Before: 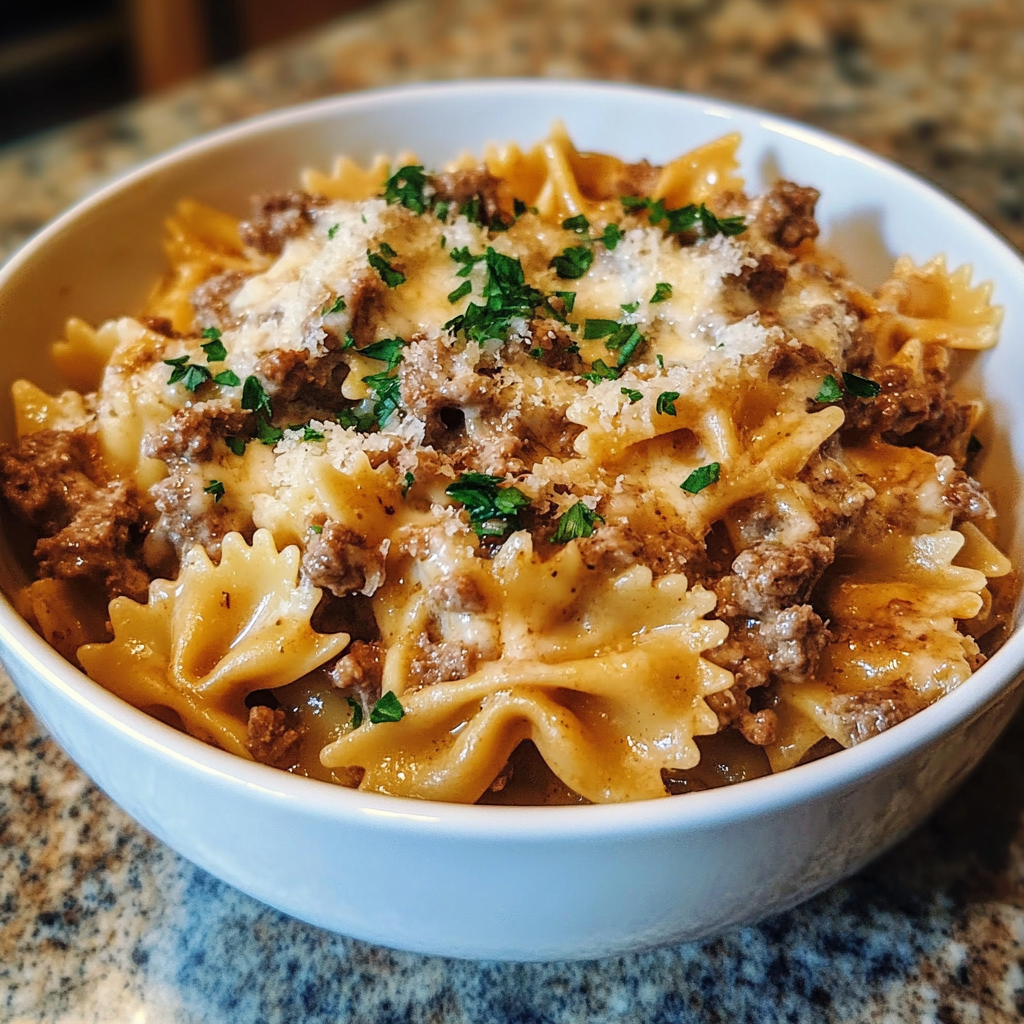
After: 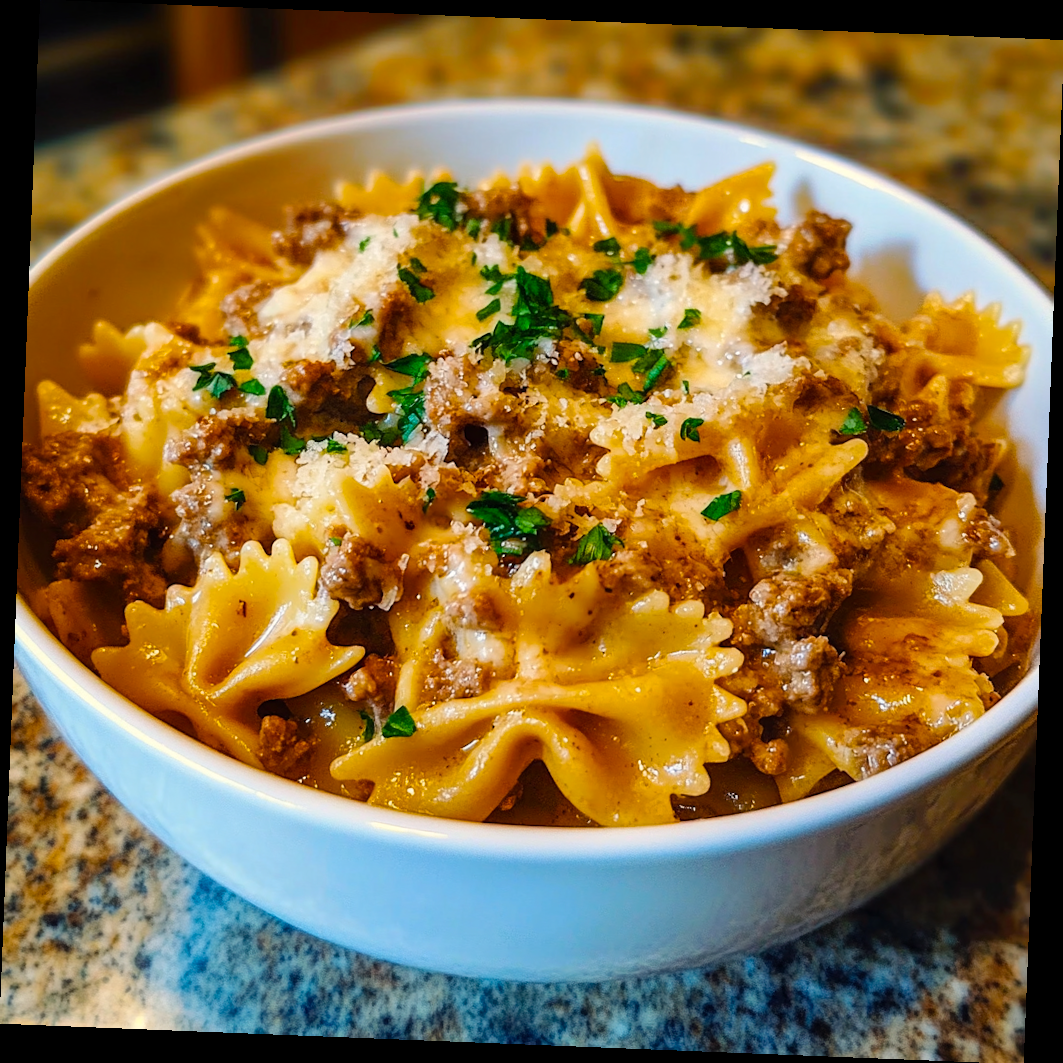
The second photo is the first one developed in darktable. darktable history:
white balance: red 1.009, blue 0.985
rotate and perspective: rotation 2.27°, automatic cropping off
color balance rgb: linear chroma grading › global chroma 15%, perceptual saturation grading › global saturation 30%
